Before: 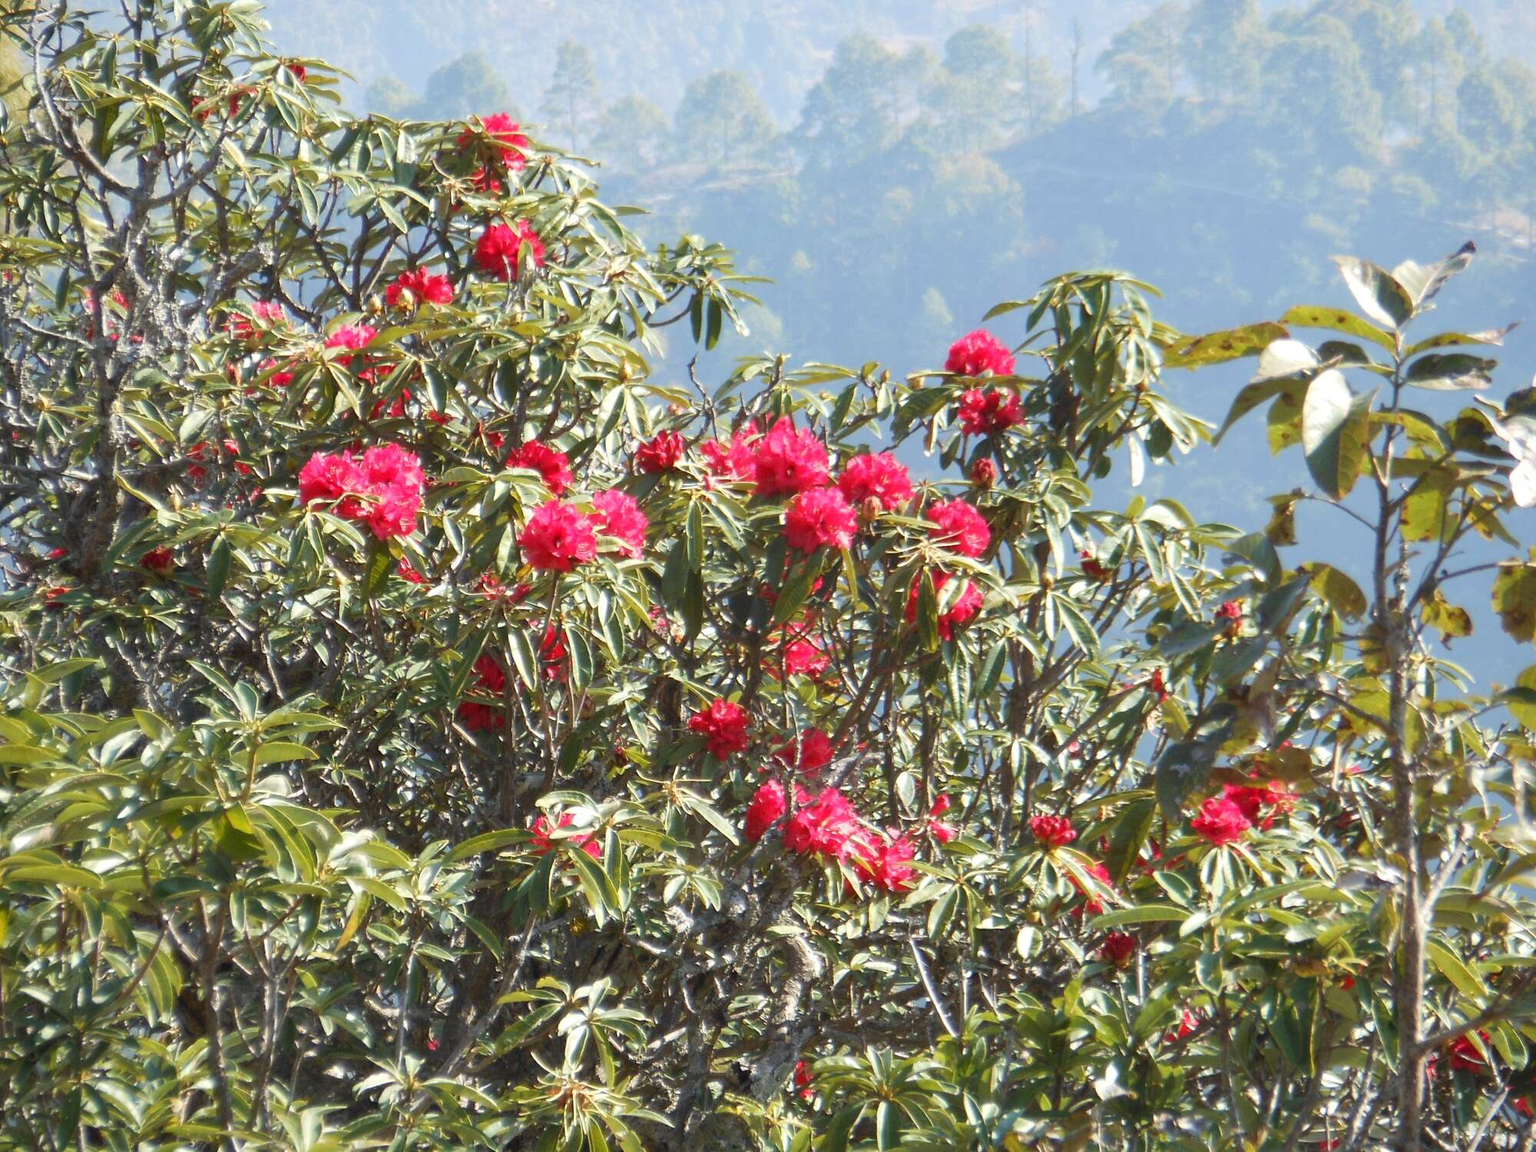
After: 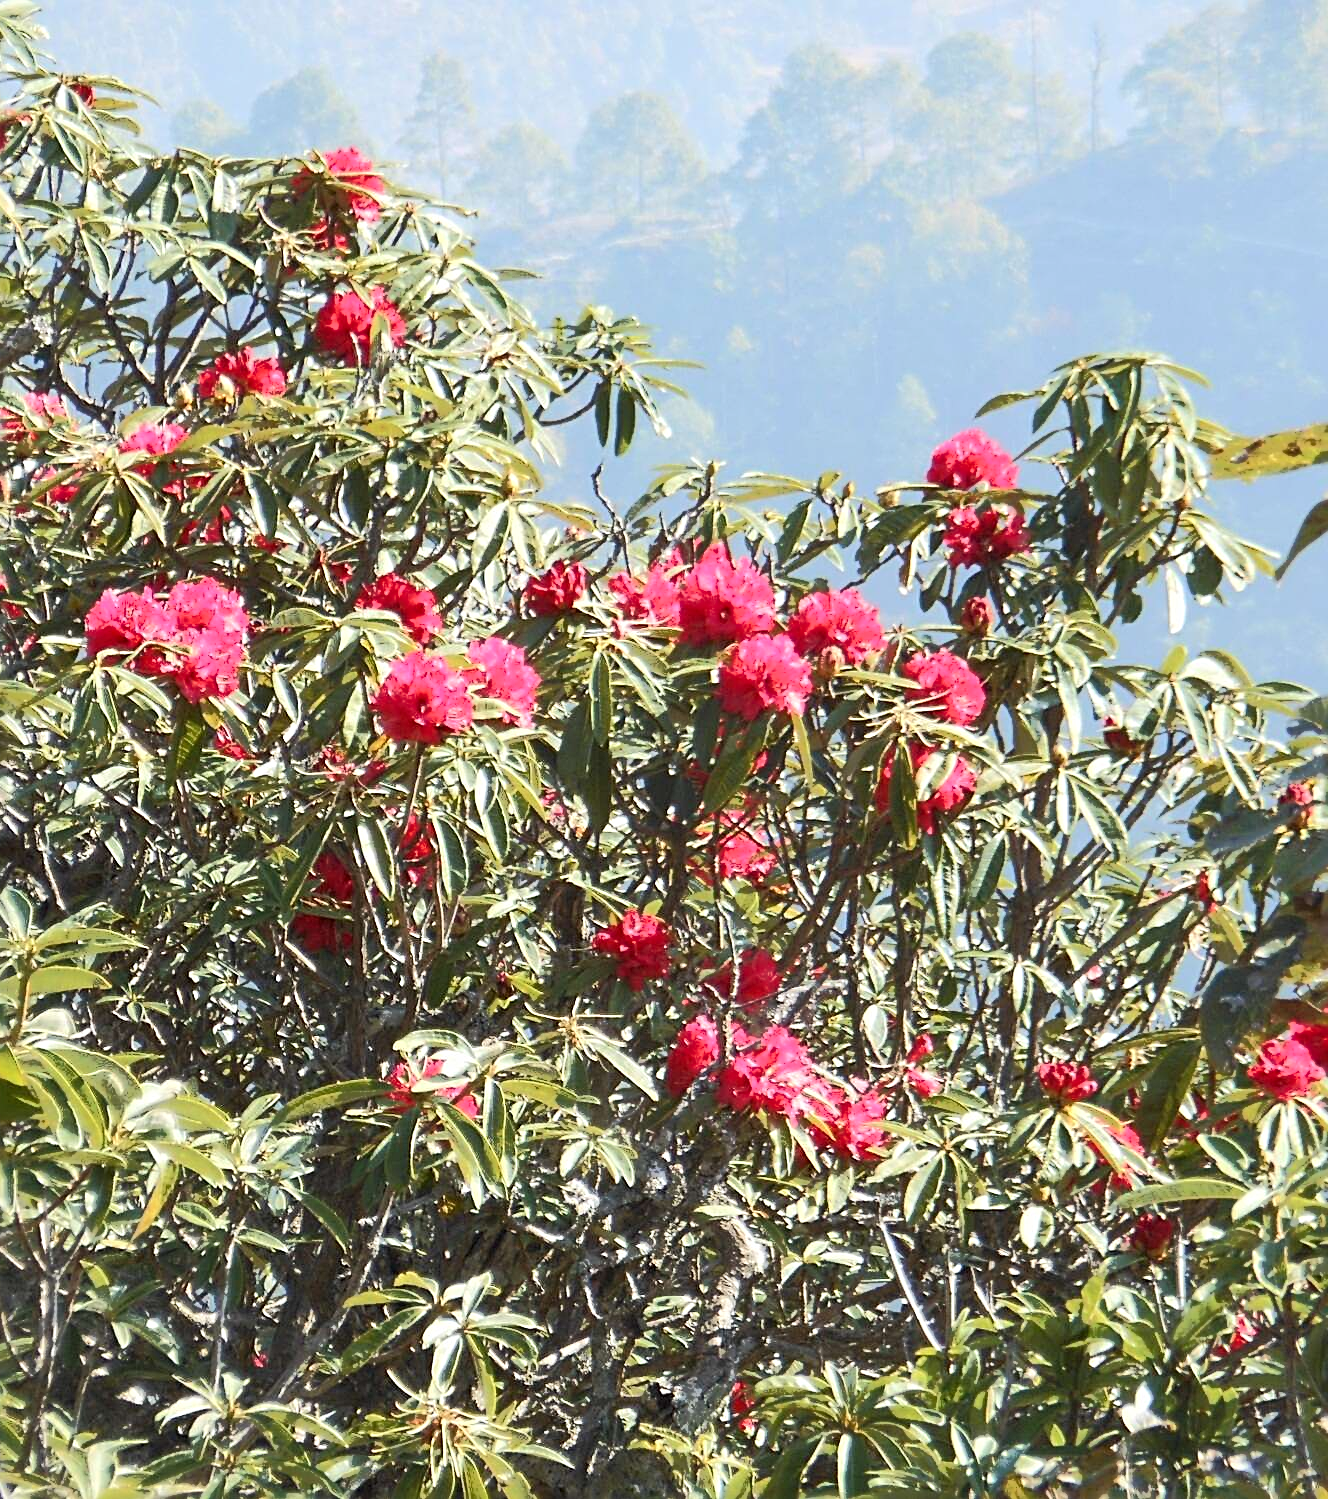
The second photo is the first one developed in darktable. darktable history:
sharpen: radius 2.799, amount 0.703
crop and rotate: left 15.23%, right 18.327%
tone curve: curves: ch0 [(0, 0) (0.003, 0.003) (0.011, 0.011) (0.025, 0.024) (0.044, 0.043) (0.069, 0.067) (0.1, 0.096) (0.136, 0.131) (0.177, 0.171) (0.224, 0.216) (0.277, 0.267) (0.335, 0.323) (0.399, 0.384) (0.468, 0.451) (0.543, 0.678) (0.623, 0.734) (0.709, 0.795) (0.801, 0.859) (0.898, 0.928) (1, 1)], color space Lab, independent channels, preserve colors none
